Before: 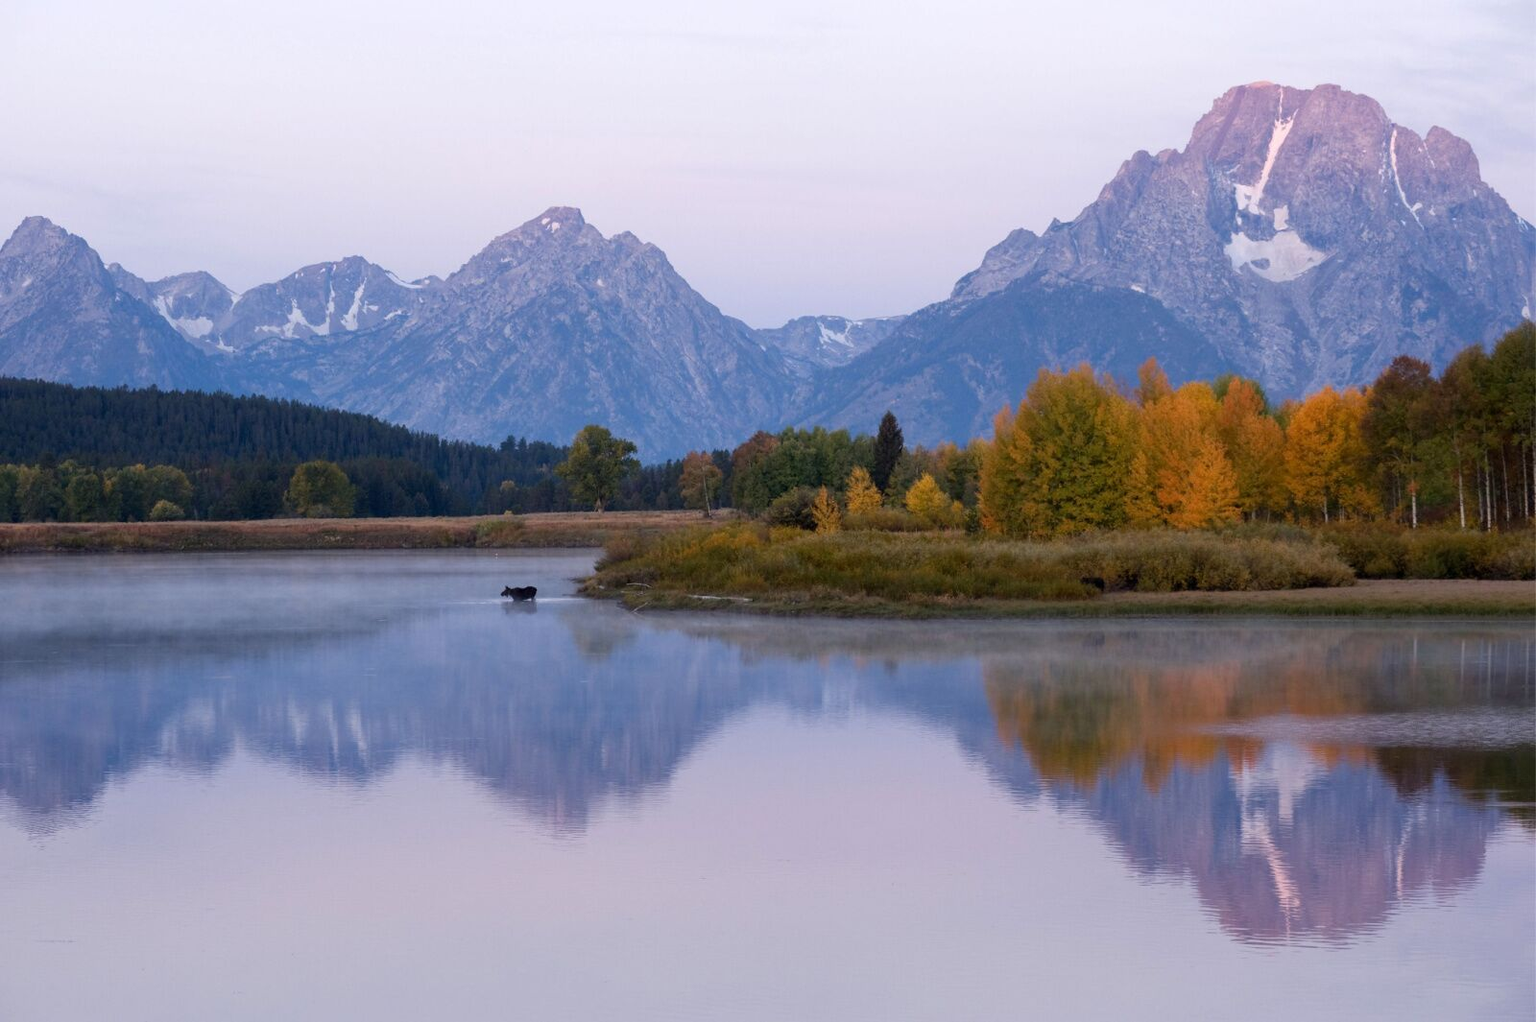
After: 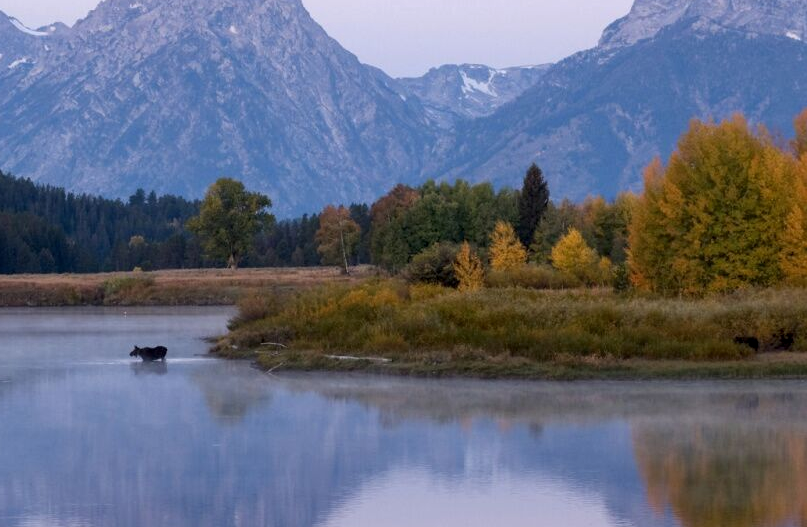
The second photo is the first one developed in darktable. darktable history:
local contrast: highlights 103%, shadows 101%, detail 119%, midtone range 0.2
tone equalizer: luminance estimator HSV value / RGB max
crop: left 24.531%, top 24.955%, right 24.981%, bottom 25.478%
